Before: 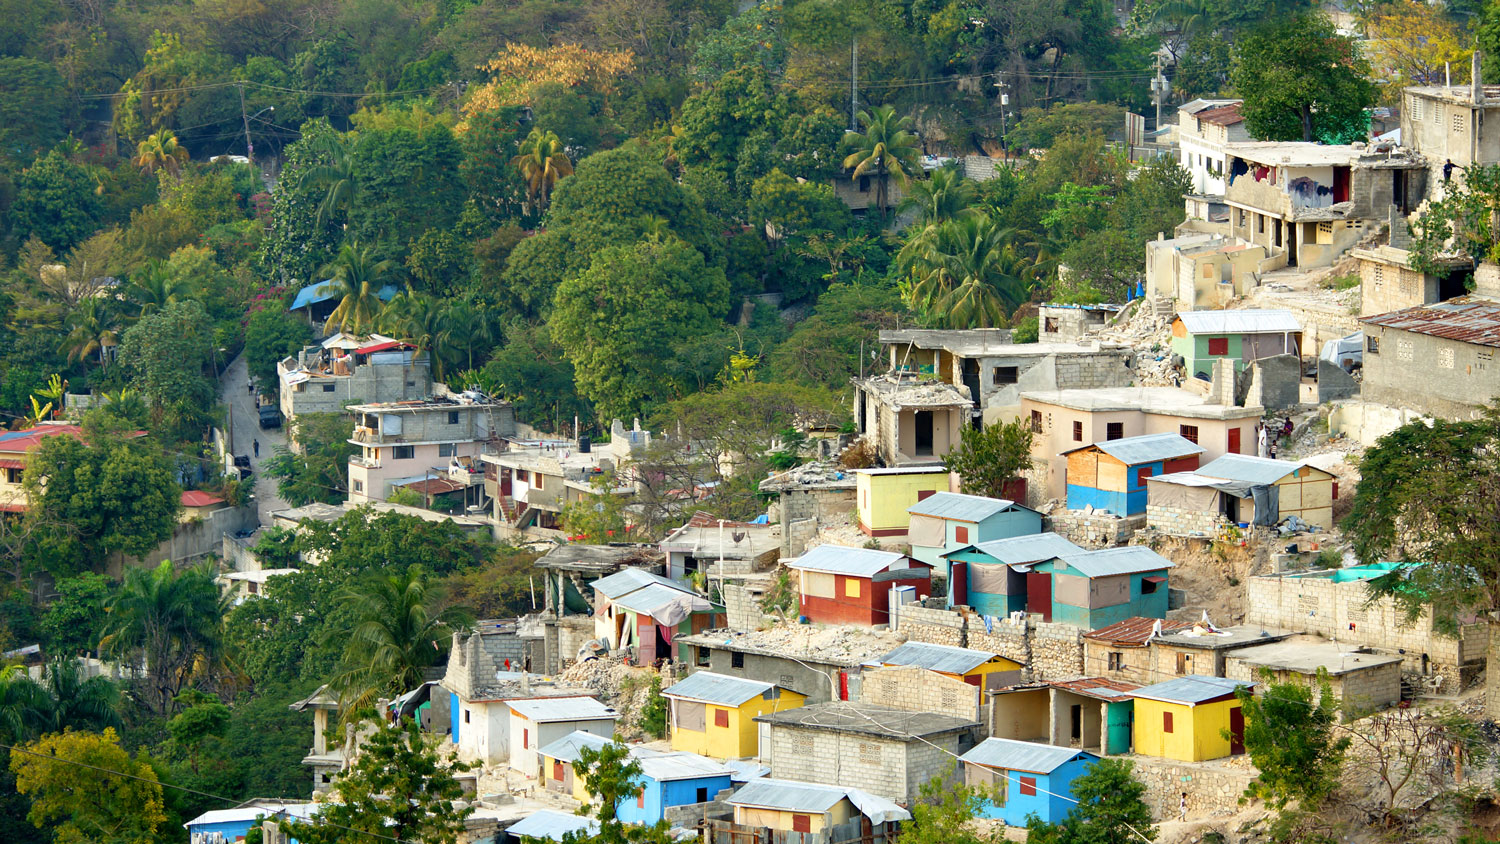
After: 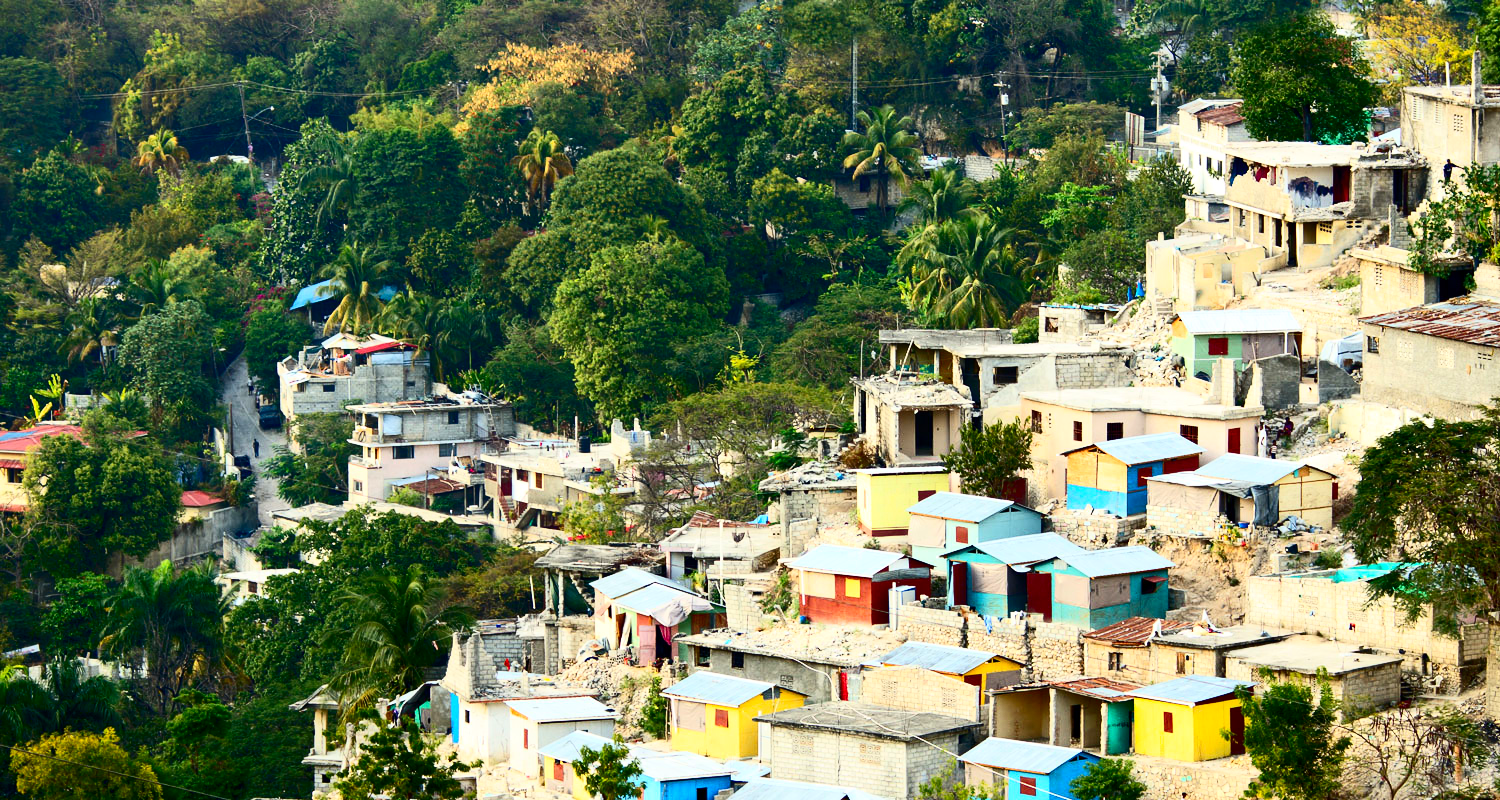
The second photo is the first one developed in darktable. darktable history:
contrast brightness saturation: contrast 0.4, brightness 0.05, saturation 0.25
crop and rotate: top 0%, bottom 5.097%
